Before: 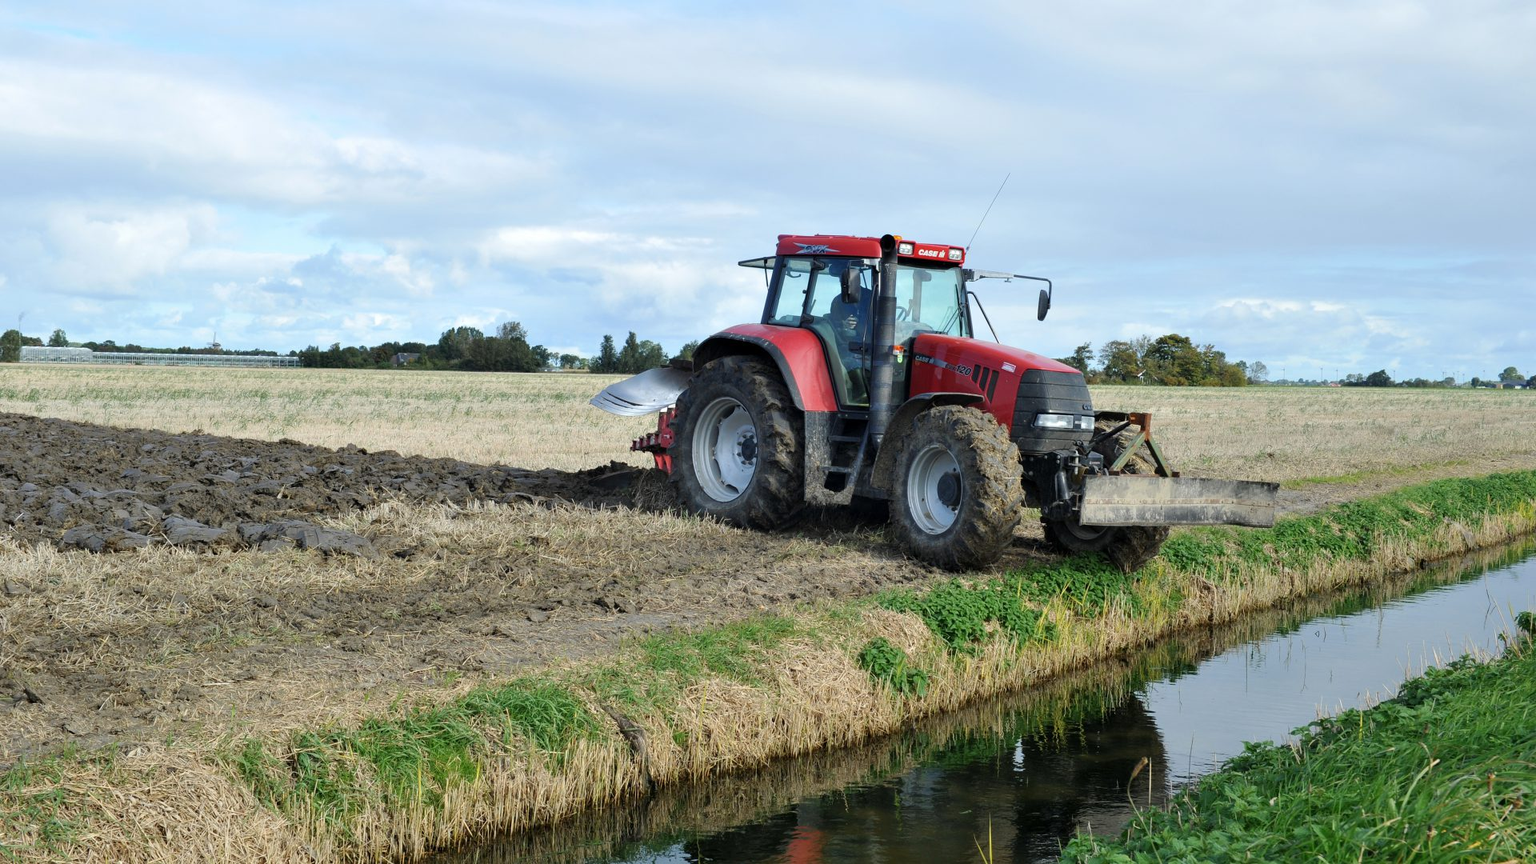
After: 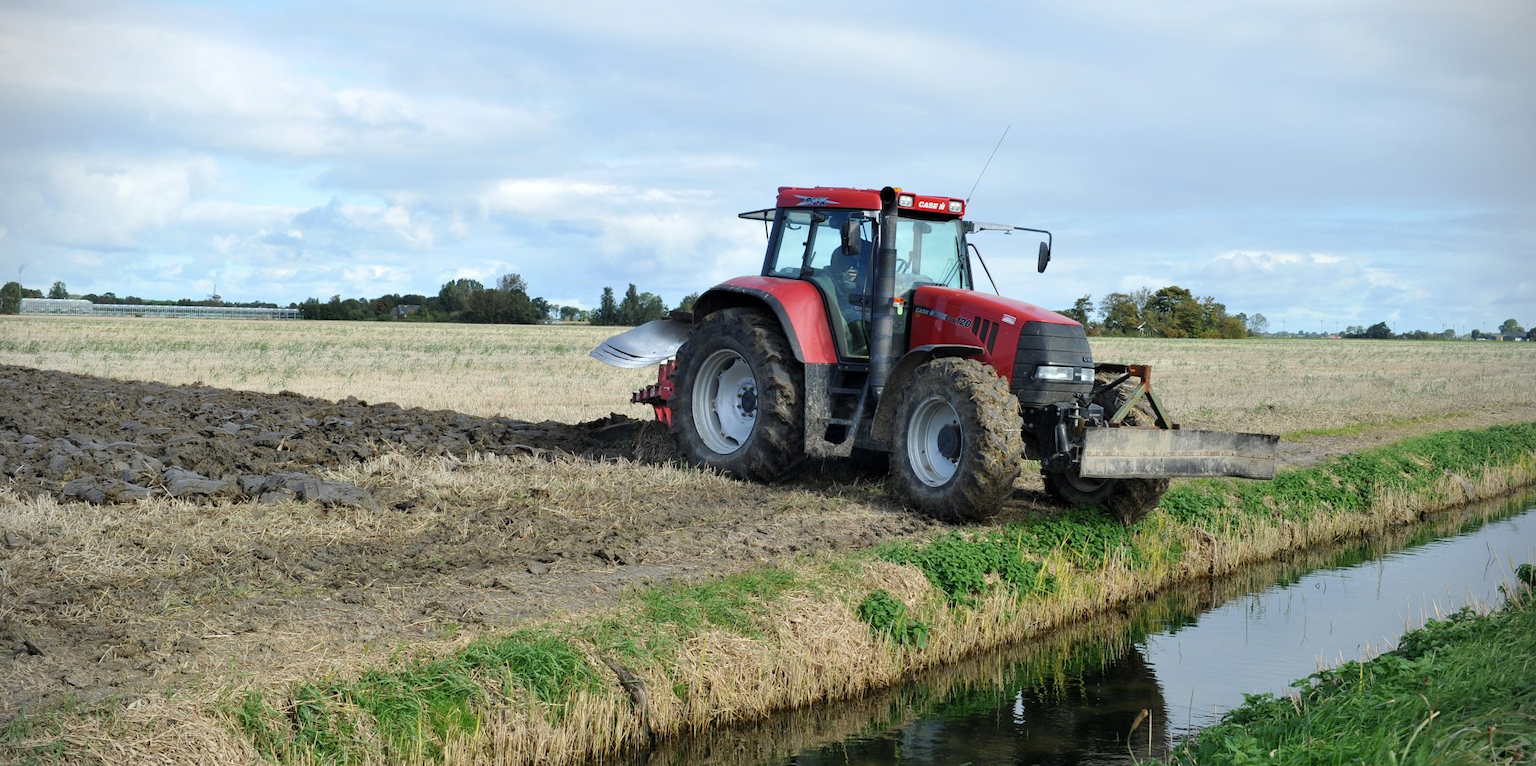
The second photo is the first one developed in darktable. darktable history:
crop and rotate: top 5.609%, bottom 5.609%
vignetting: dithering 8-bit output, unbound false
